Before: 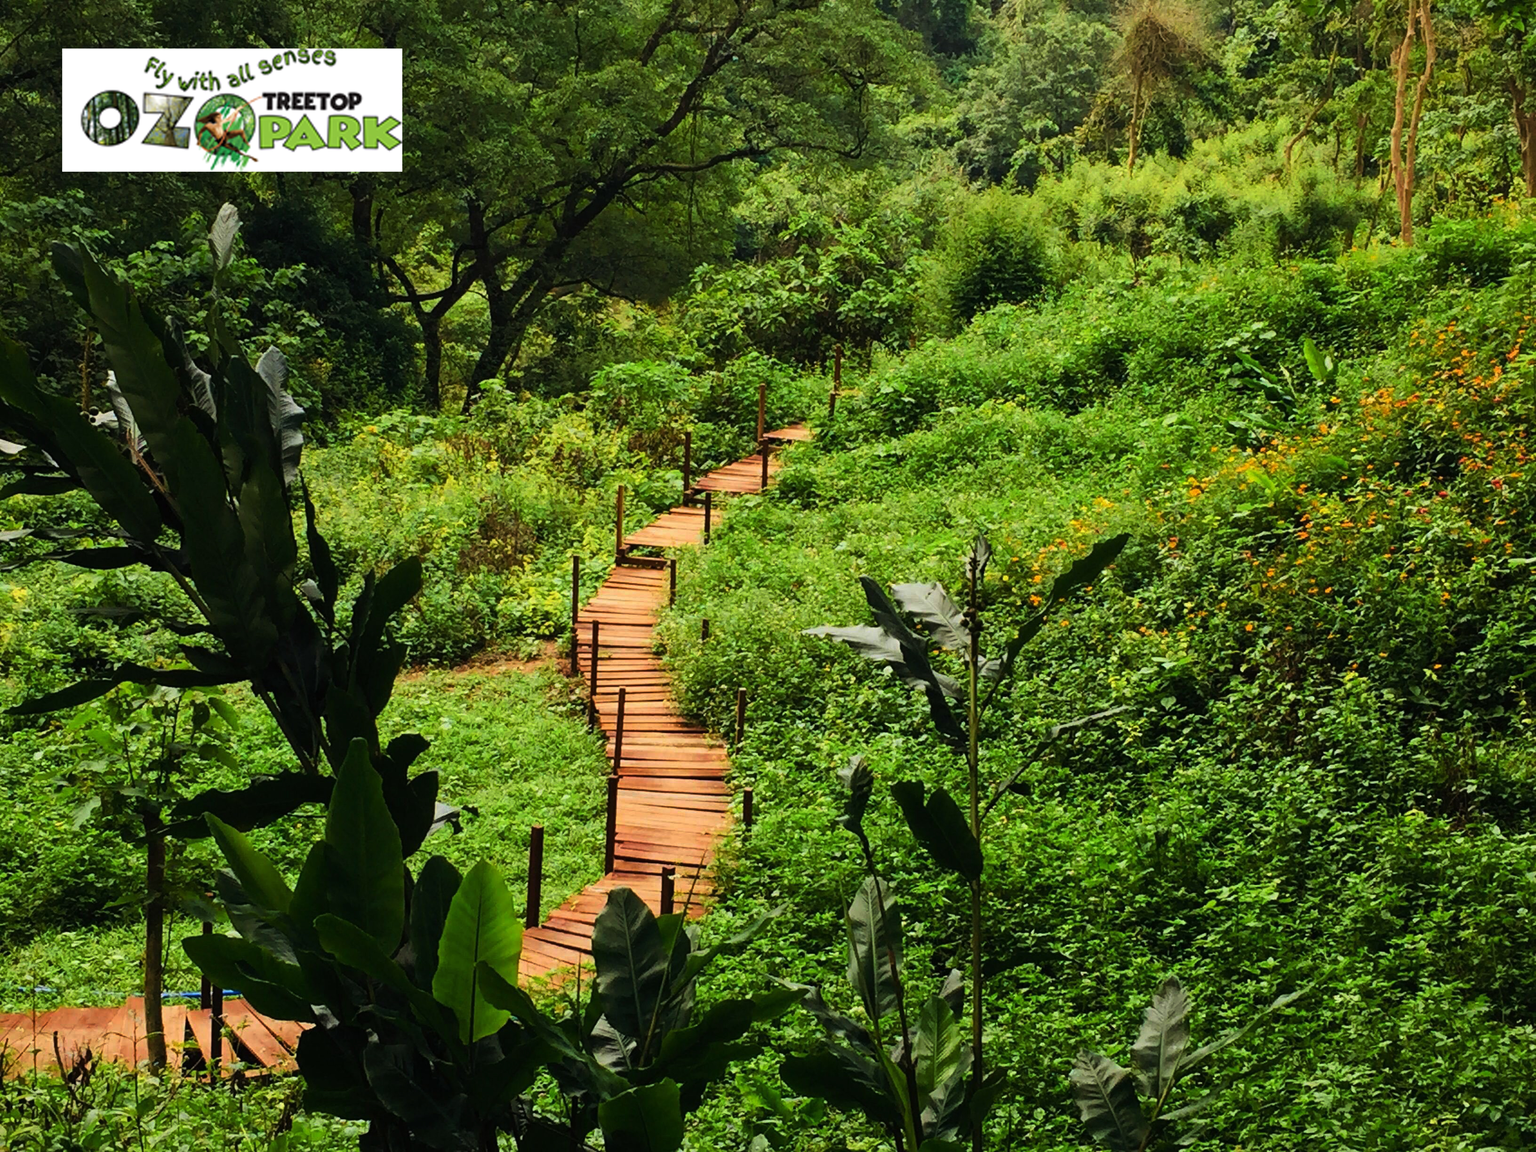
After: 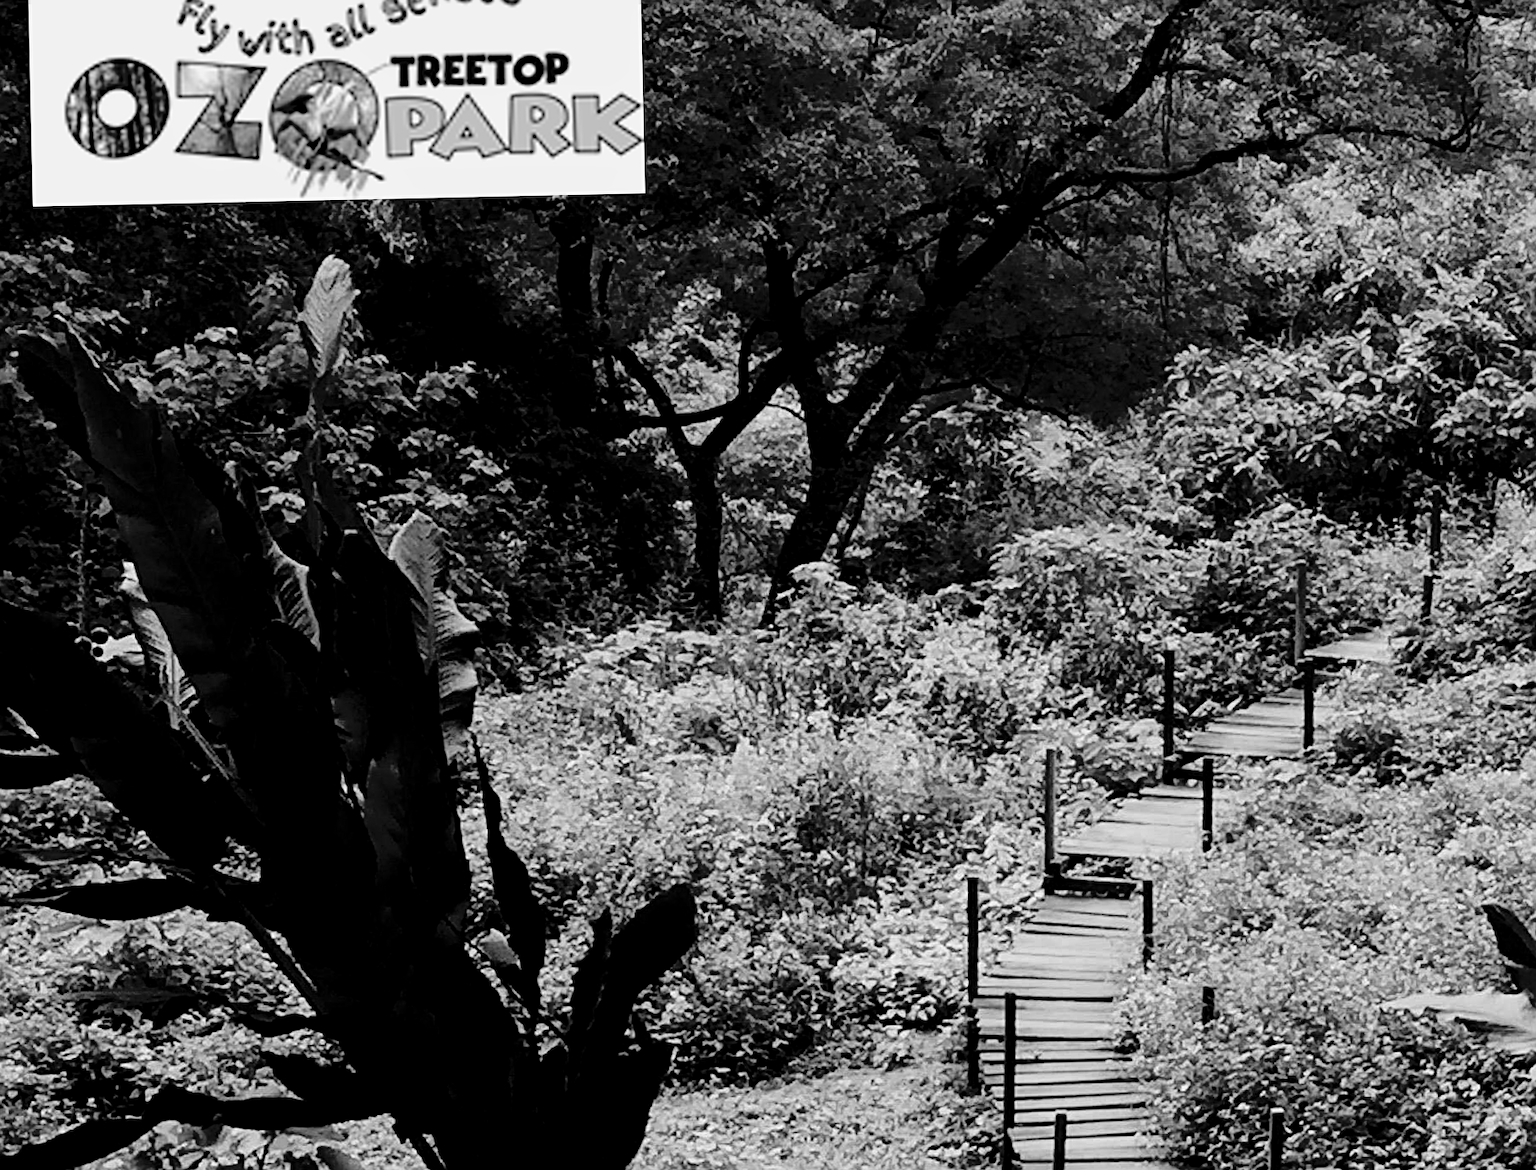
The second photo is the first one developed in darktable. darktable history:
exposure: black level correction 0.009, exposure -0.159 EV, compensate highlight preservation false
crop and rotate: left 3.047%, top 7.509%, right 42.236%, bottom 37.598%
color zones: curves: ch0 [(0.068, 0.464) (0.25, 0.5) (0.48, 0.508) (0.75, 0.536) (0.886, 0.476) (0.967, 0.456)]; ch1 [(0.066, 0.456) (0.25, 0.5) (0.616, 0.508) (0.746, 0.56) (0.934, 0.444)]
sharpen: on, module defaults
contrast brightness saturation: contrast 0.06, brightness -0.01, saturation -0.23
rotate and perspective: rotation -1.24°, automatic cropping off
tone curve: curves: ch0 [(0, 0) (0.058, 0.039) (0.168, 0.123) (0.282, 0.327) (0.45, 0.534) (0.676, 0.751) (0.89, 0.919) (1, 1)]; ch1 [(0, 0) (0.094, 0.081) (0.285, 0.299) (0.385, 0.403) (0.447, 0.455) (0.495, 0.496) (0.544, 0.552) (0.589, 0.612) (0.722, 0.728) (1, 1)]; ch2 [(0, 0) (0.257, 0.217) (0.43, 0.421) (0.498, 0.507) (0.531, 0.544) (0.56, 0.579) (0.625, 0.66) (1, 1)], color space Lab, independent channels, preserve colors none
monochrome: a 32, b 64, size 2.3
